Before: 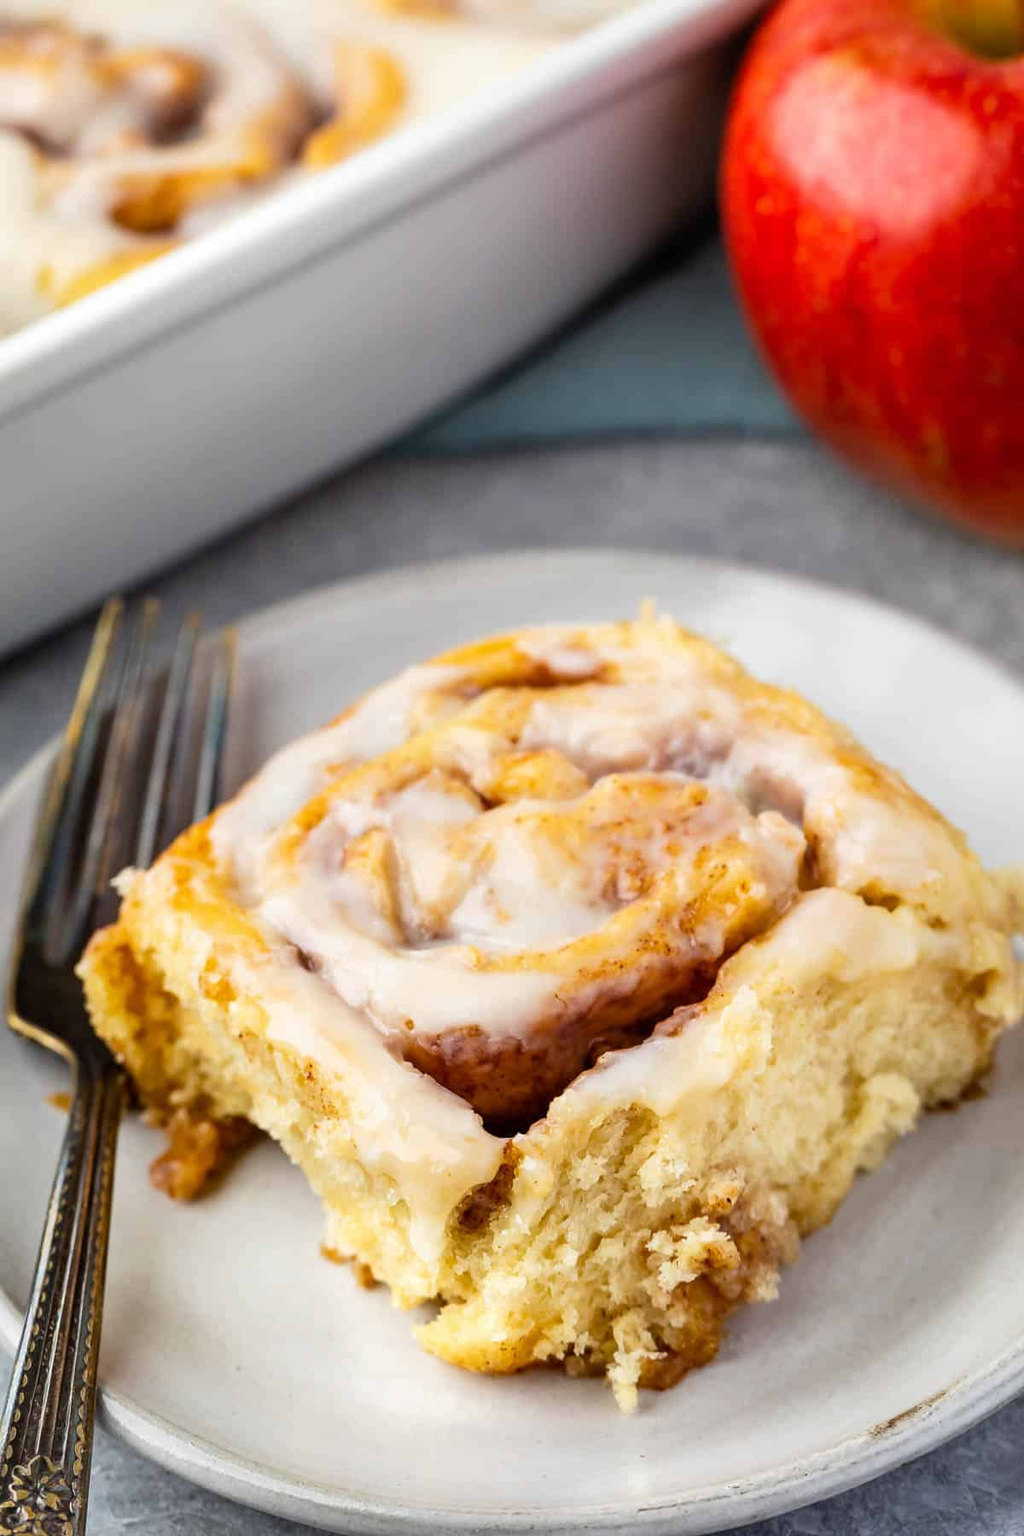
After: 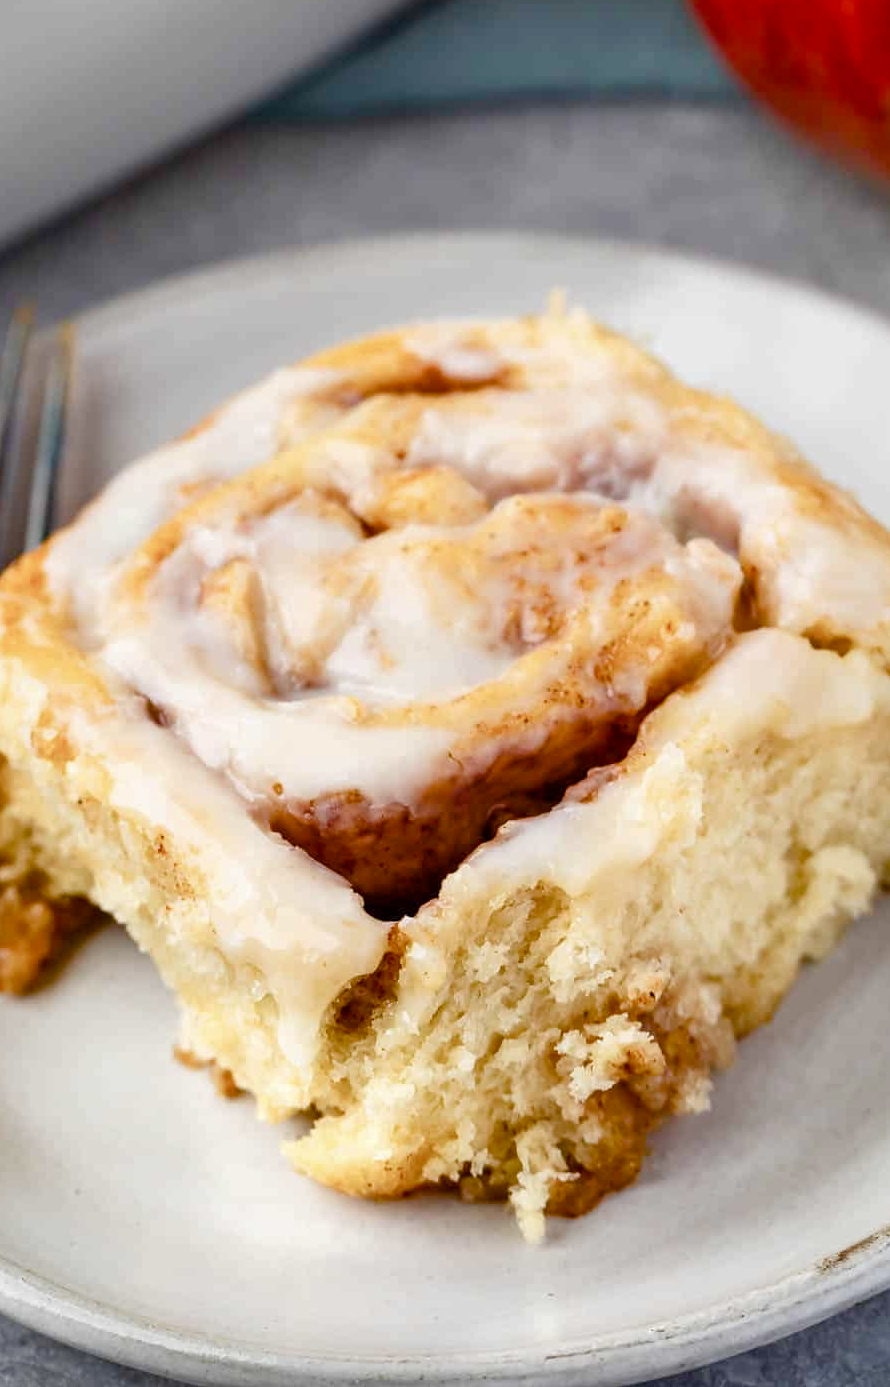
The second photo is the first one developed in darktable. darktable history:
crop: left 16.883%, top 22.899%, right 8.899%
exposure: compensate highlight preservation false
color balance rgb: perceptual saturation grading › global saturation 20%, perceptual saturation grading › highlights -49.597%, perceptual saturation grading › shadows 24.417%
